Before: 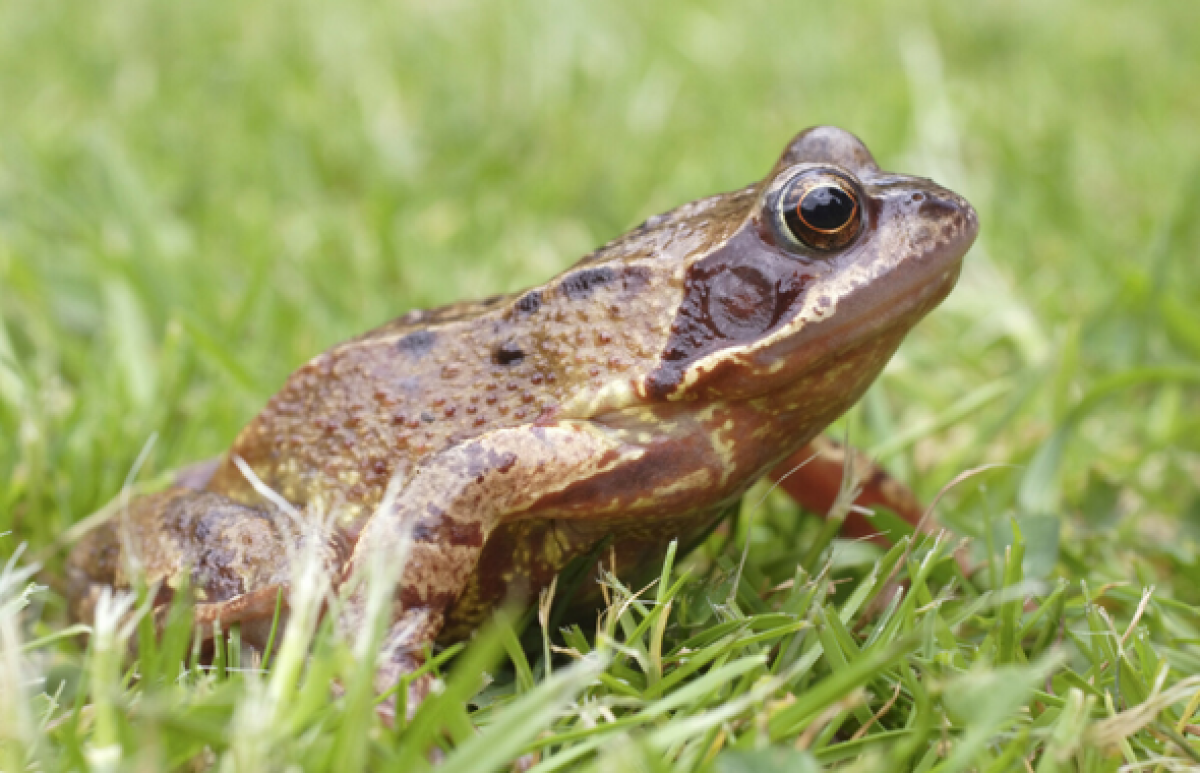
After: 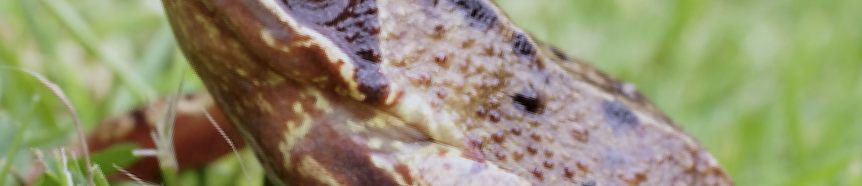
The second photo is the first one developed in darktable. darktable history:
filmic rgb: black relative exposure -7.65 EV, white relative exposure 4.56 EV, hardness 3.61, contrast 1.106
white balance: red 0.967, blue 1.119, emerald 0.756
local contrast: on, module defaults
crop and rotate: angle 16.12°, top 30.835%, bottom 35.653%
